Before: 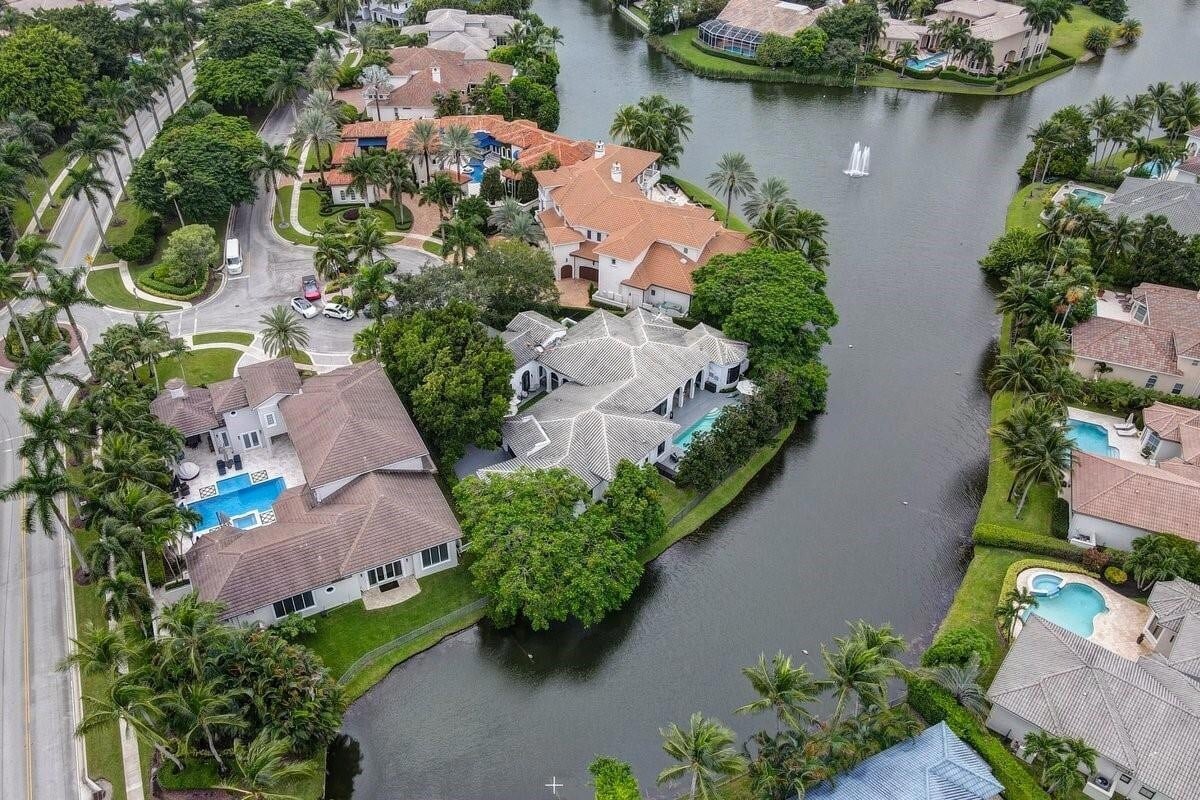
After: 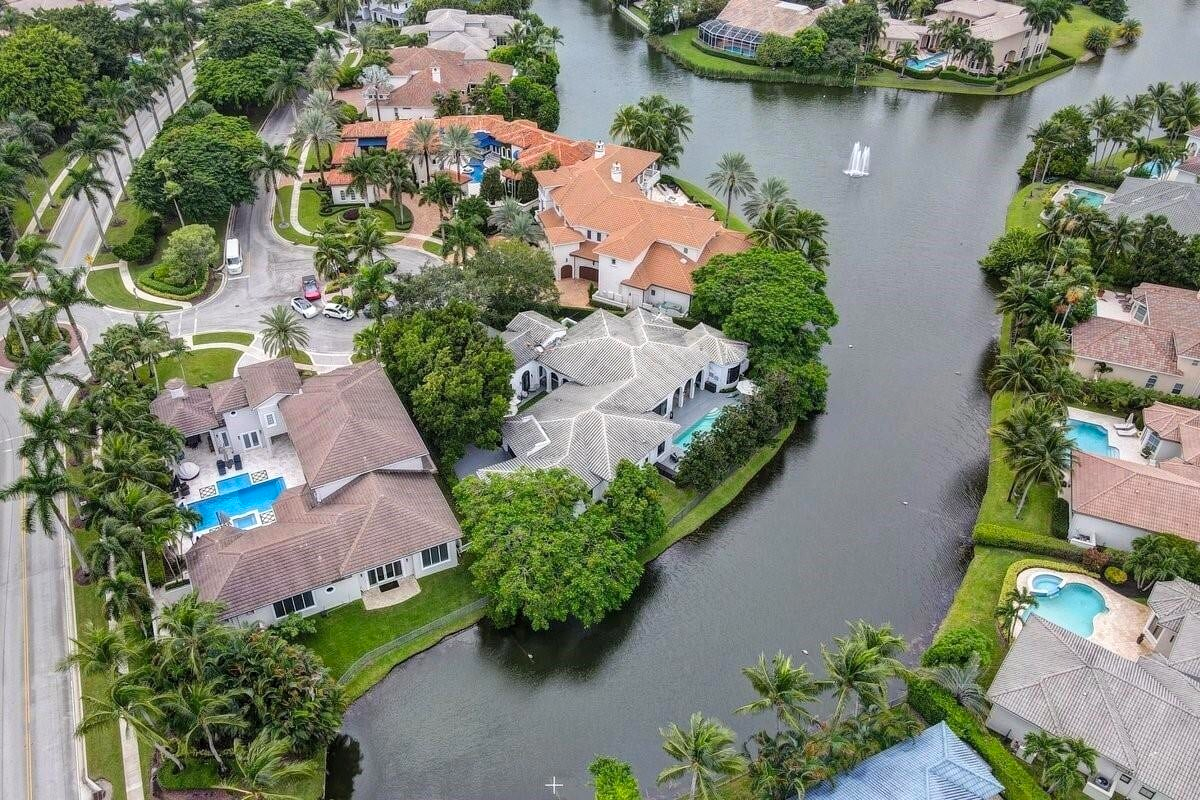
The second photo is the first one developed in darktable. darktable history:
contrast brightness saturation: contrast 0.028, brightness 0.066, saturation 0.126
local contrast: mode bilateral grid, contrast 20, coarseness 49, detail 119%, midtone range 0.2
